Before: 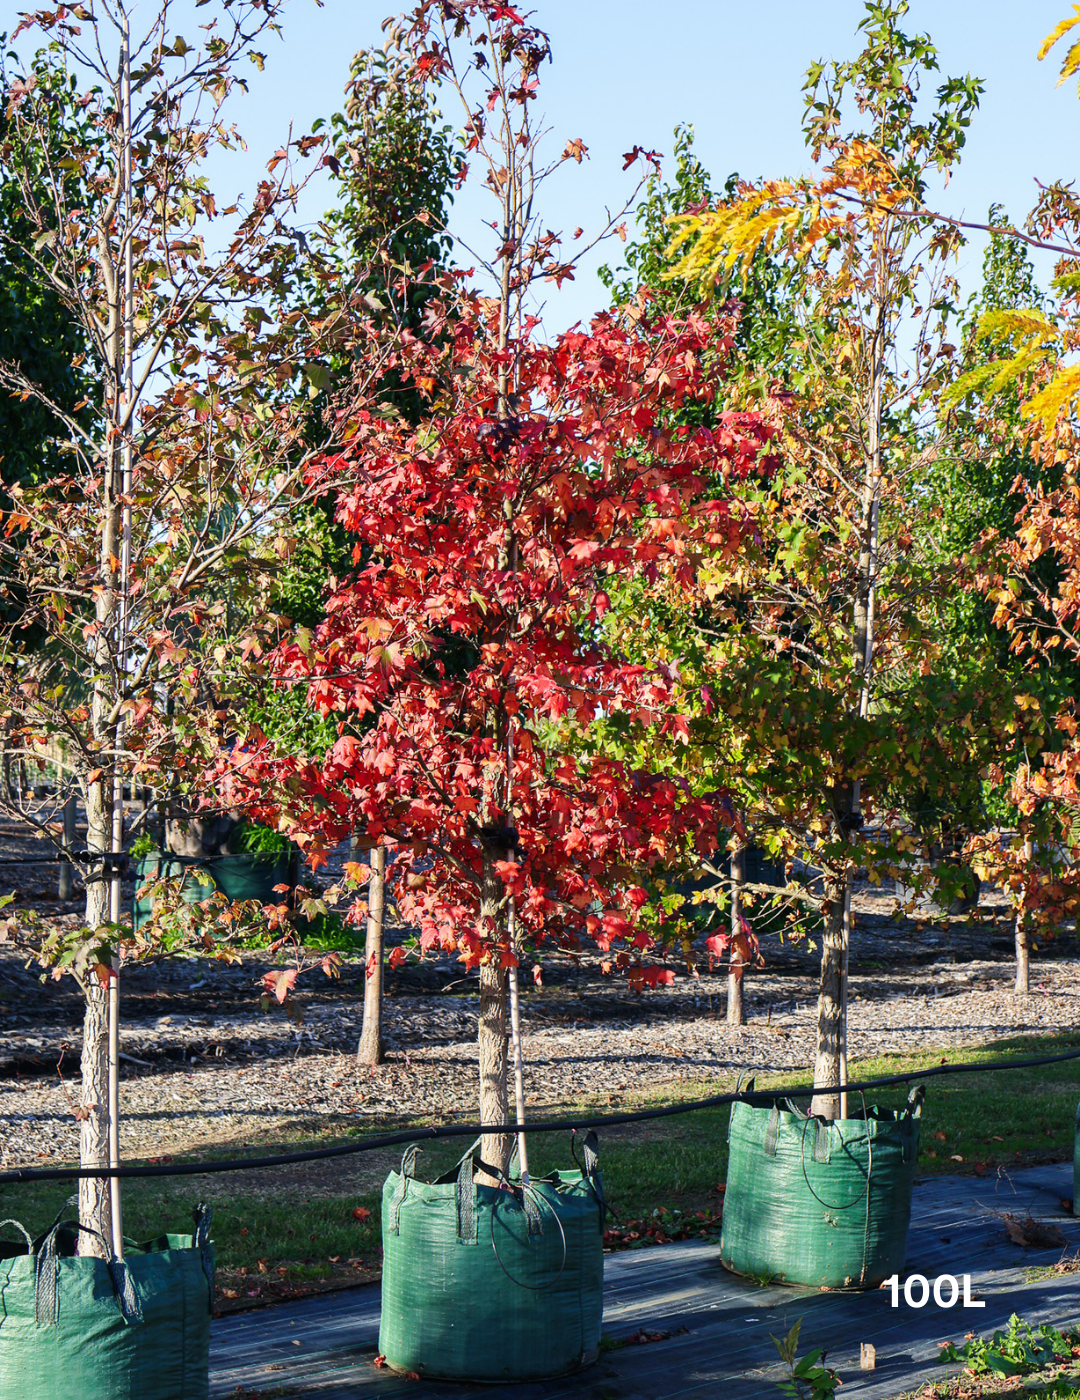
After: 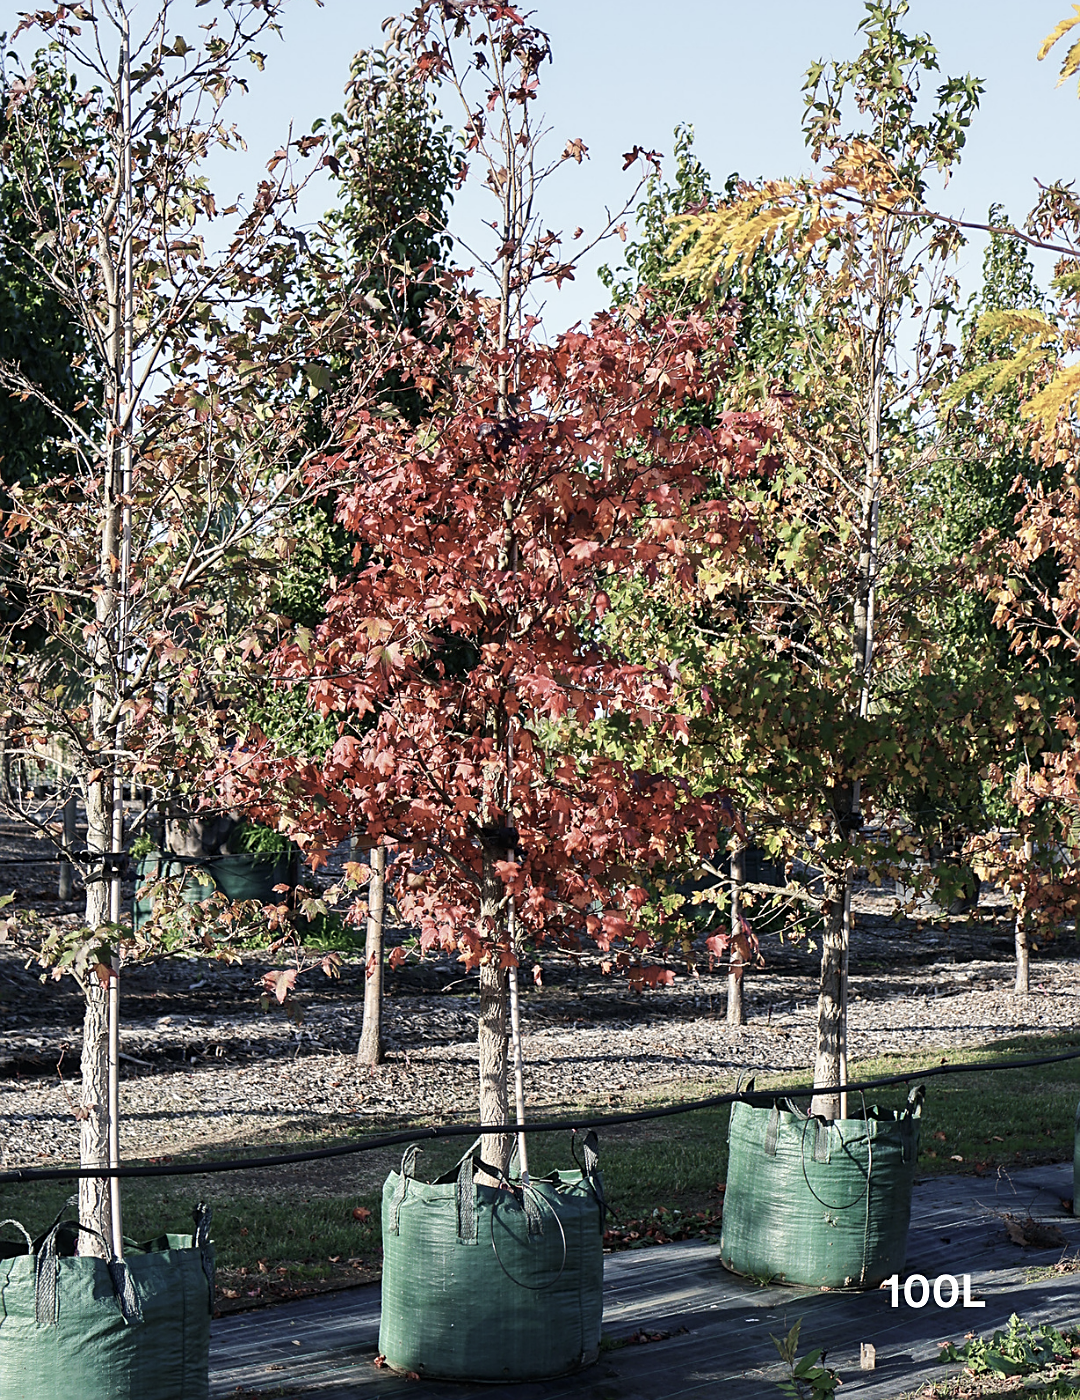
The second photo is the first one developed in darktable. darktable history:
color correction: saturation 0.57
sharpen: on, module defaults
